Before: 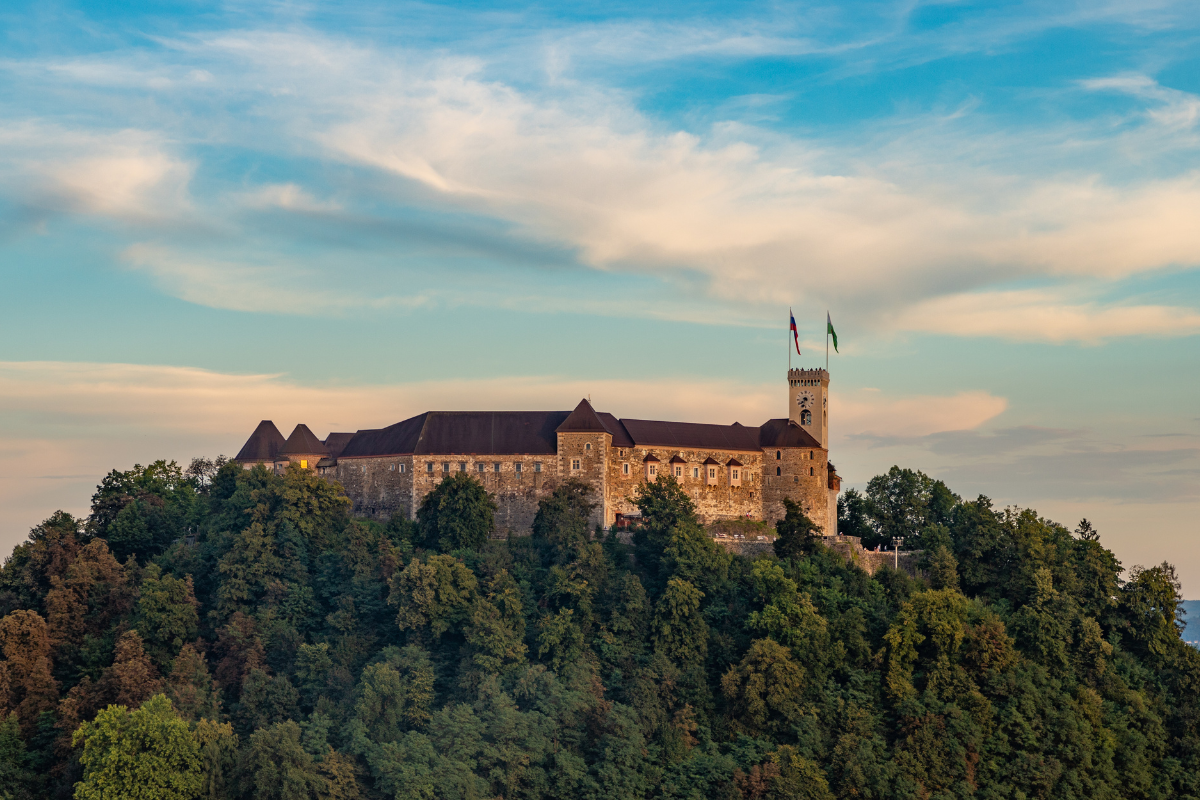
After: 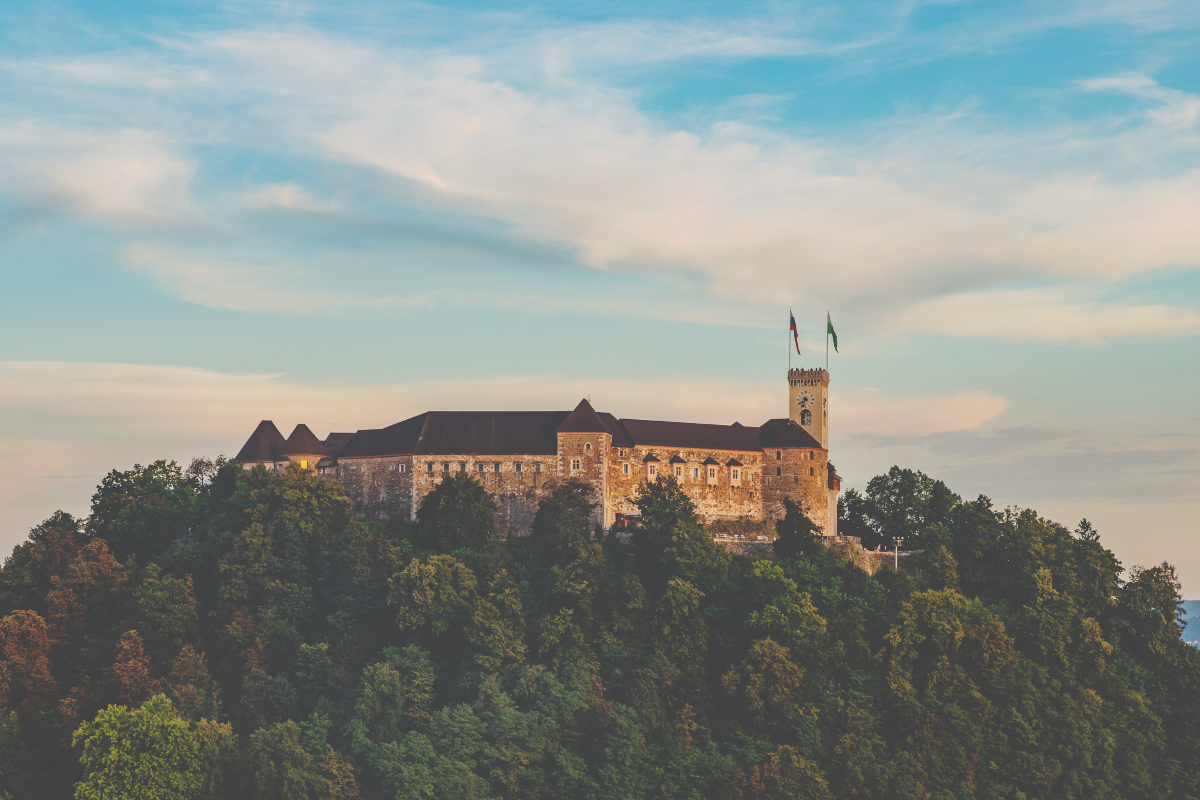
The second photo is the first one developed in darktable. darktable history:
tone curve: curves: ch0 [(0, 0) (0.003, 0.272) (0.011, 0.275) (0.025, 0.275) (0.044, 0.278) (0.069, 0.282) (0.1, 0.284) (0.136, 0.287) (0.177, 0.294) (0.224, 0.314) (0.277, 0.347) (0.335, 0.403) (0.399, 0.473) (0.468, 0.552) (0.543, 0.622) (0.623, 0.69) (0.709, 0.756) (0.801, 0.818) (0.898, 0.865) (1, 1)], preserve colors none
